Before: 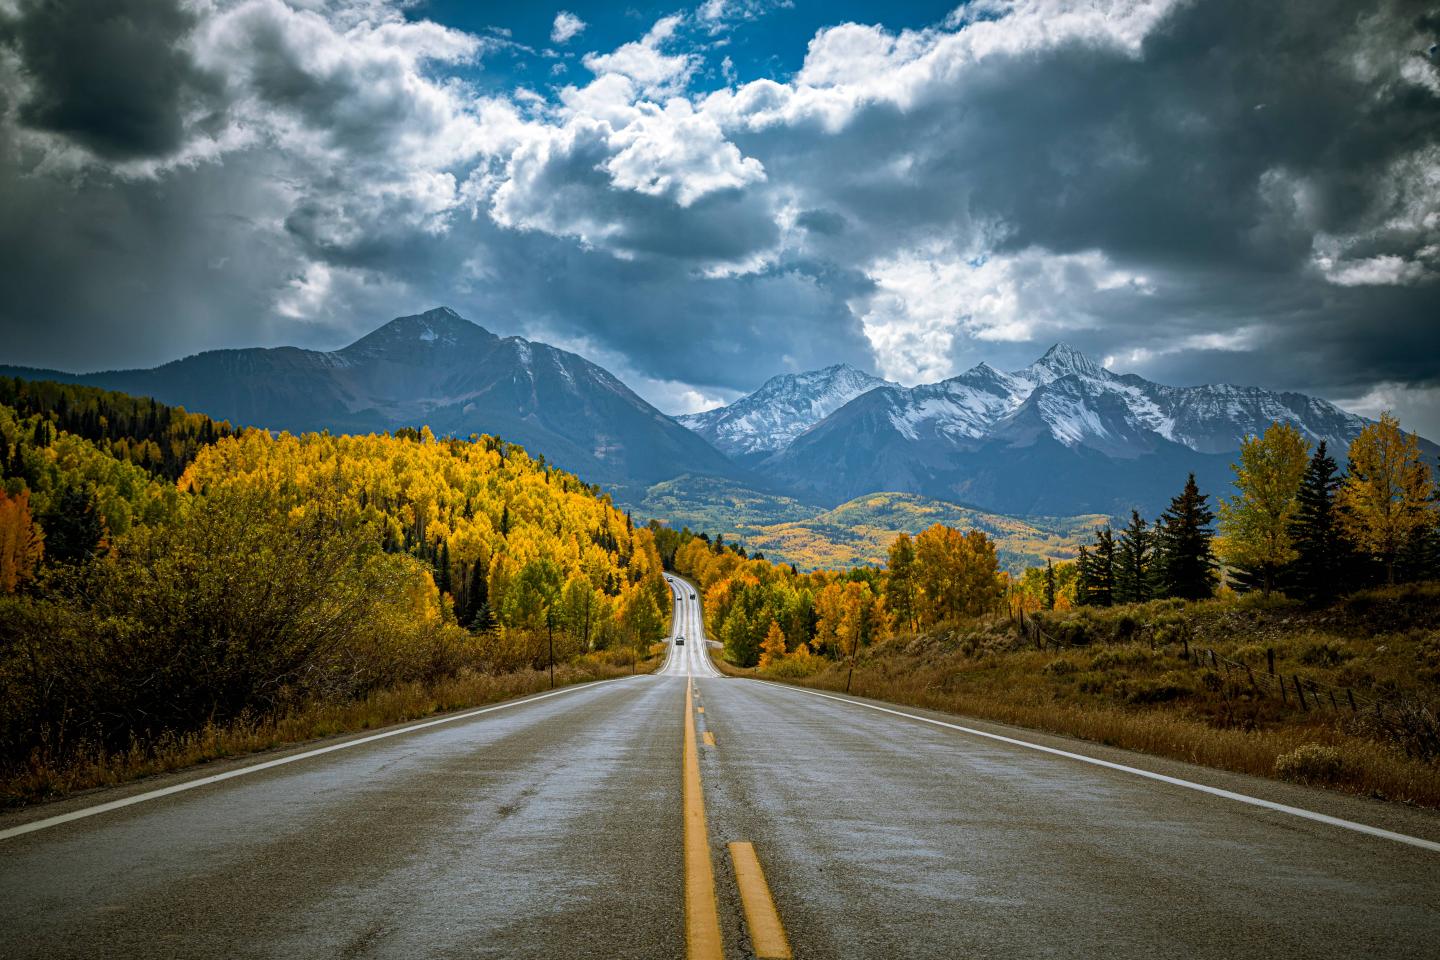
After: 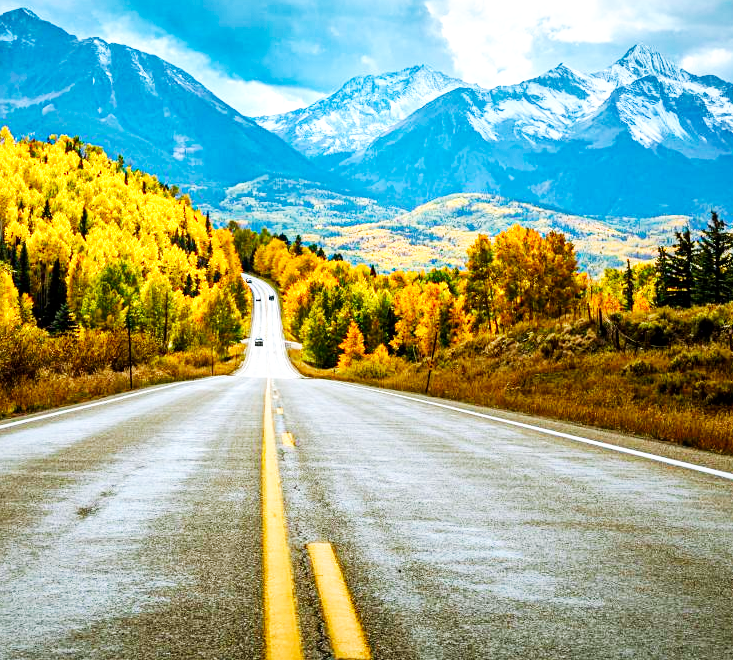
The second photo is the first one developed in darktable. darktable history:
local contrast: mode bilateral grid, contrast 20, coarseness 50, detail 120%, midtone range 0.2
crop and rotate: left 29.237%, top 31.152%, right 19.807%
contrast brightness saturation: contrast 0.04, saturation 0.16
base curve: curves: ch0 [(0, 0) (0.007, 0.004) (0.027, 0.03) (0.046, 0.07) (0.207, 0.54) (0.442, 0.872) (0.673, 0.972) (1, 1)], preserve colors none
exposure: exposure 0.128 EV, compensate highlight preservation false
color calibration: x 0.37, y 0.382, temperature 4313.32 K
white balance: red 1.045, blue 0.932
